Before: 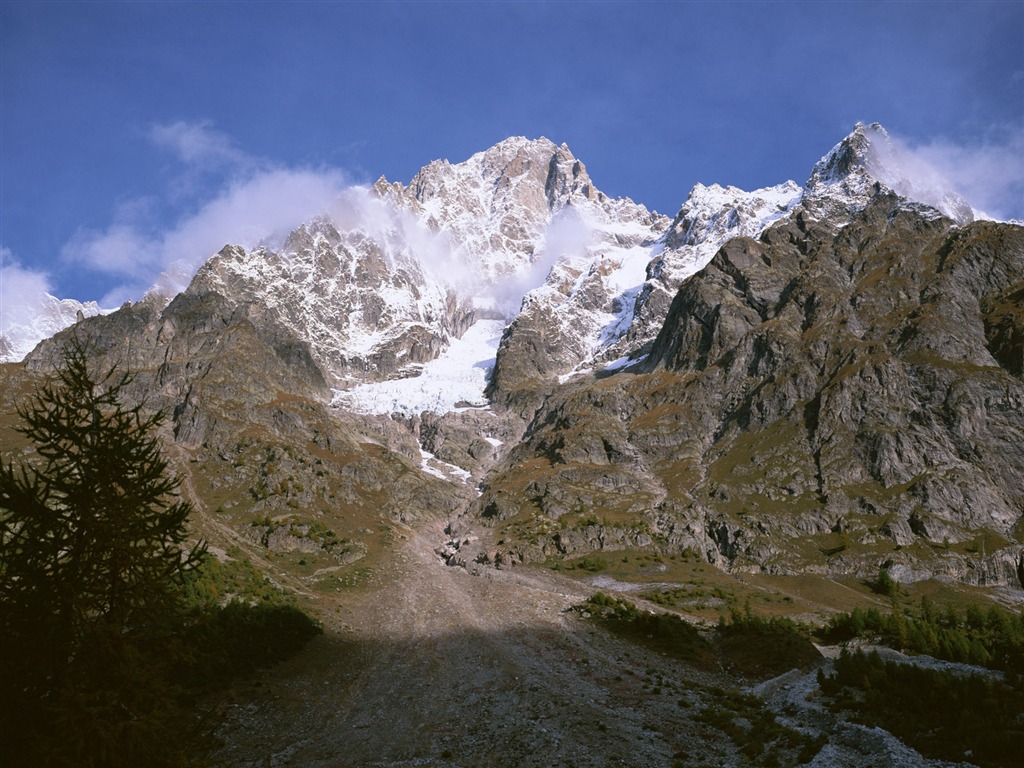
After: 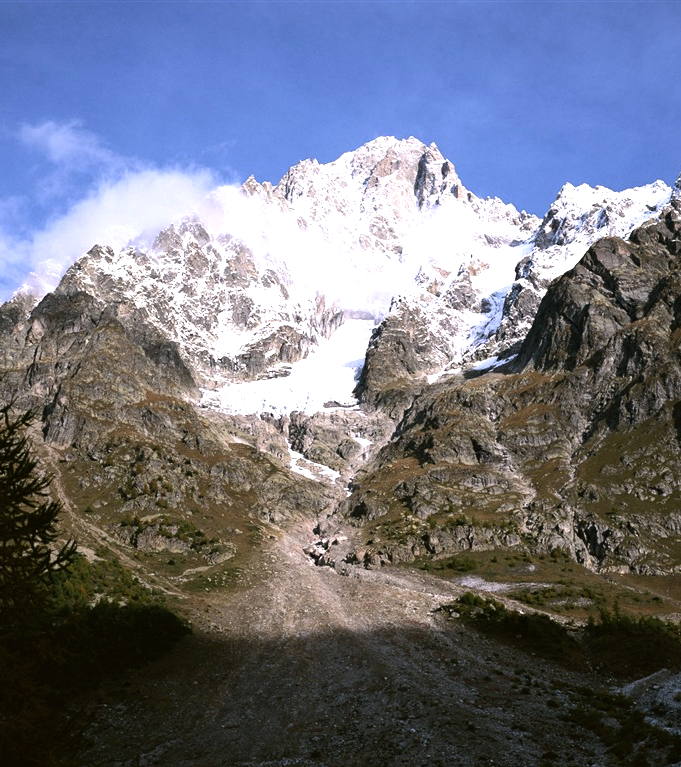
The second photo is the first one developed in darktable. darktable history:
crop and rotate: left 12.847%, right 20.56%
tone equalizer: -8 EV -1.08 EV, -7 EV -0.994 EV, -6 EV -0.859 EV, -5 EV -0.609 EV, -3 EV 0.558 EV, -2 EV 0.85 EV, -1 EV 1.01 EV, +0 EV 1.06 EV, edges refinement/feathering 500, mask exposure compensation -1.57 EV, preserve details no
